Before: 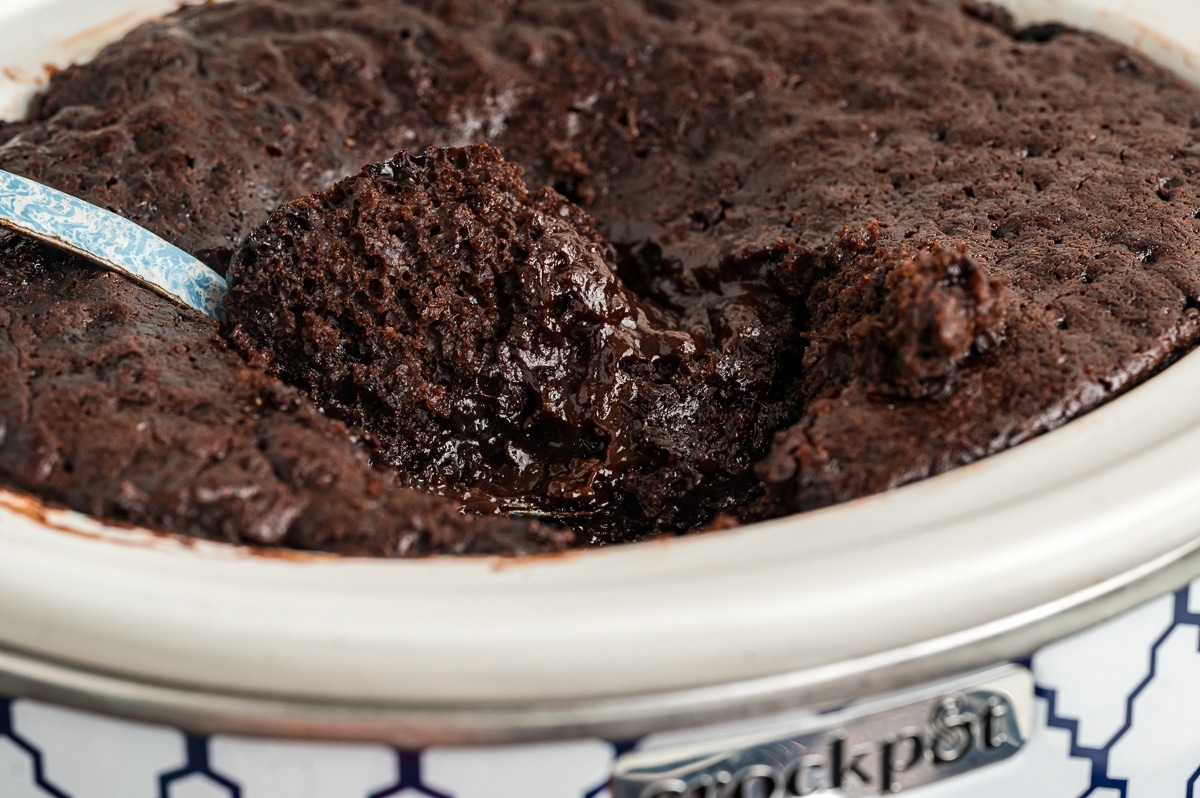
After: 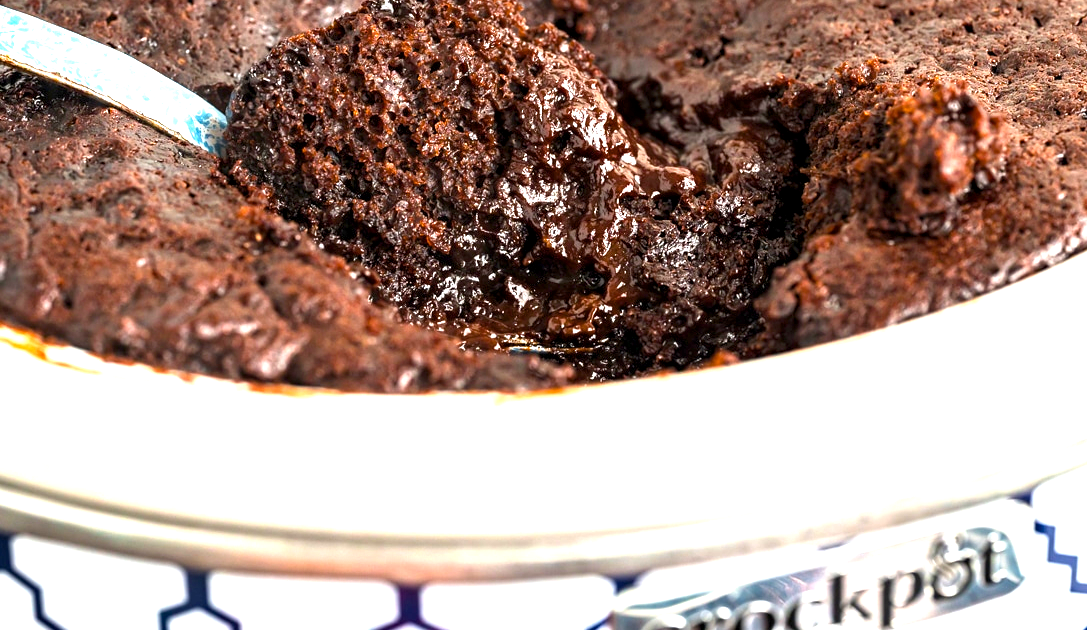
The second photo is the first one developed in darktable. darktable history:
exposure: black level correction 0.001, exposure 1.736 EV, compensate highlight preservation false
color balance rgb: shadows fall-off 101.376%, perceptual saturation grading › global saturation 29.86%, mask middle-gray fulcrum 21.92%, global vibrance 11.726%
crop: top 20.634%, right 9.395%, bottom 0.312%
